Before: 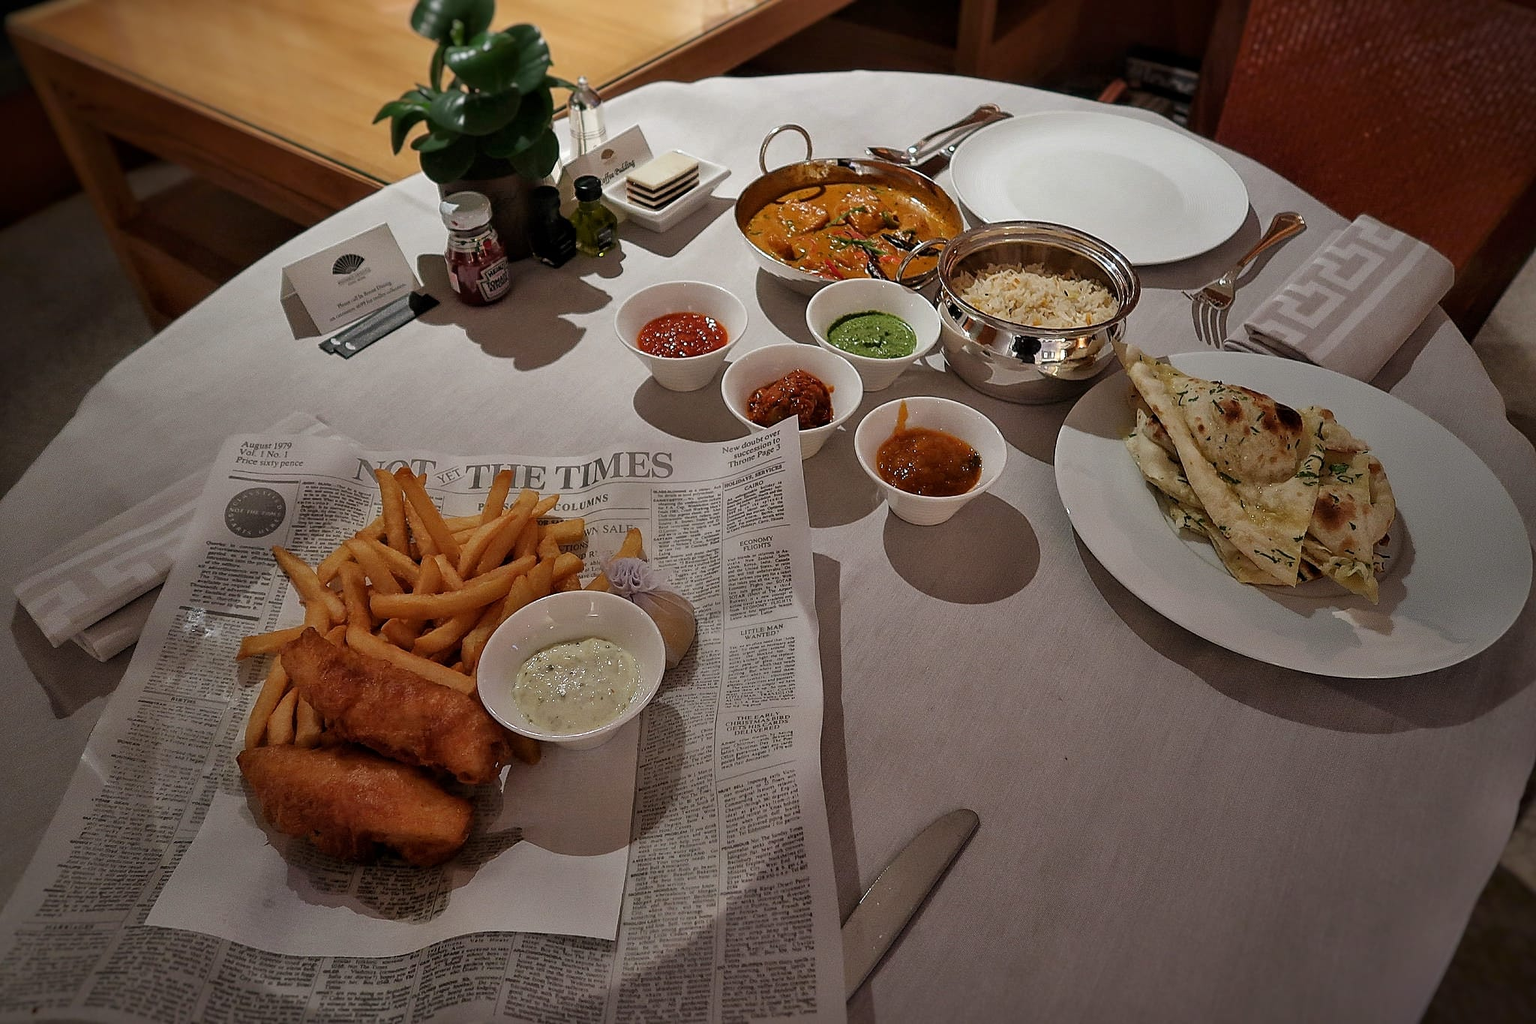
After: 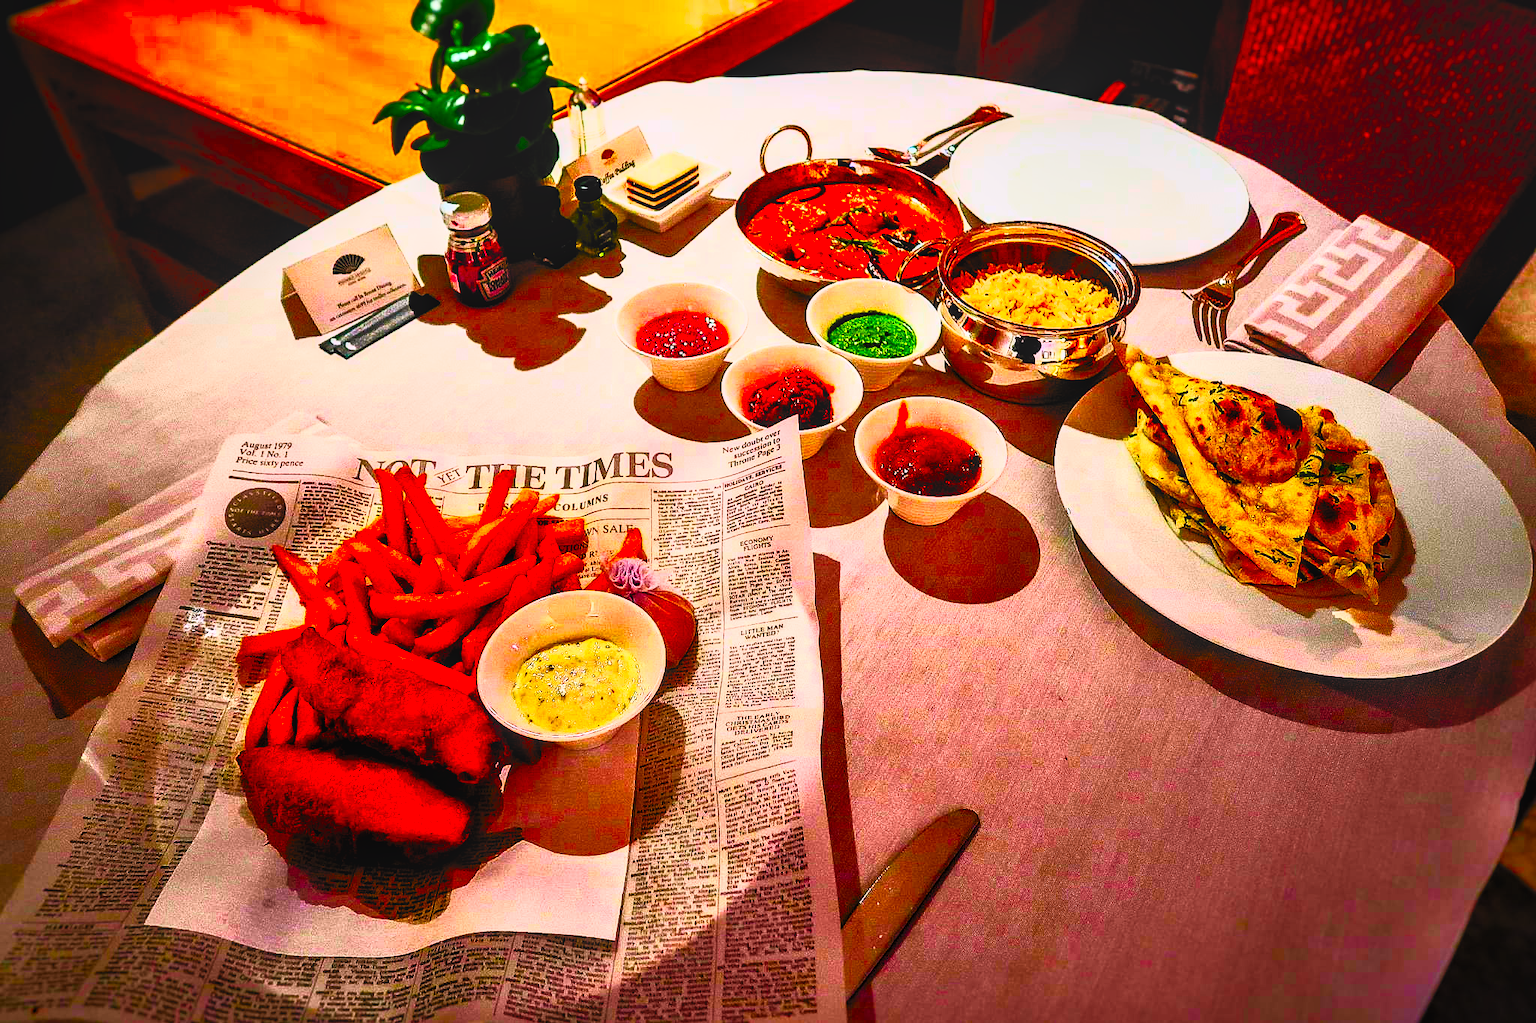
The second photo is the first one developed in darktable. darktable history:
color balance rgb: perceptual saturation grading › global saturation 25.459%, perceptual saturation grading › highlights -50.344%, perceptual saturation grading › shadows 30.686%, global vibrance 20%
color correction: highlights a* 1.58, highlights b* -1.67, saturation 2.49
local contrast: on, module defaults
contrast brightness saturation: contrast 0.99, brightness 0.988, saturation 0.983
filmic rgb: black relative exposure -5.03 EV, white relative exposure 3.96 EV, hardness 2.88, contrast 1.297, highlights saturation mix -31.01%
